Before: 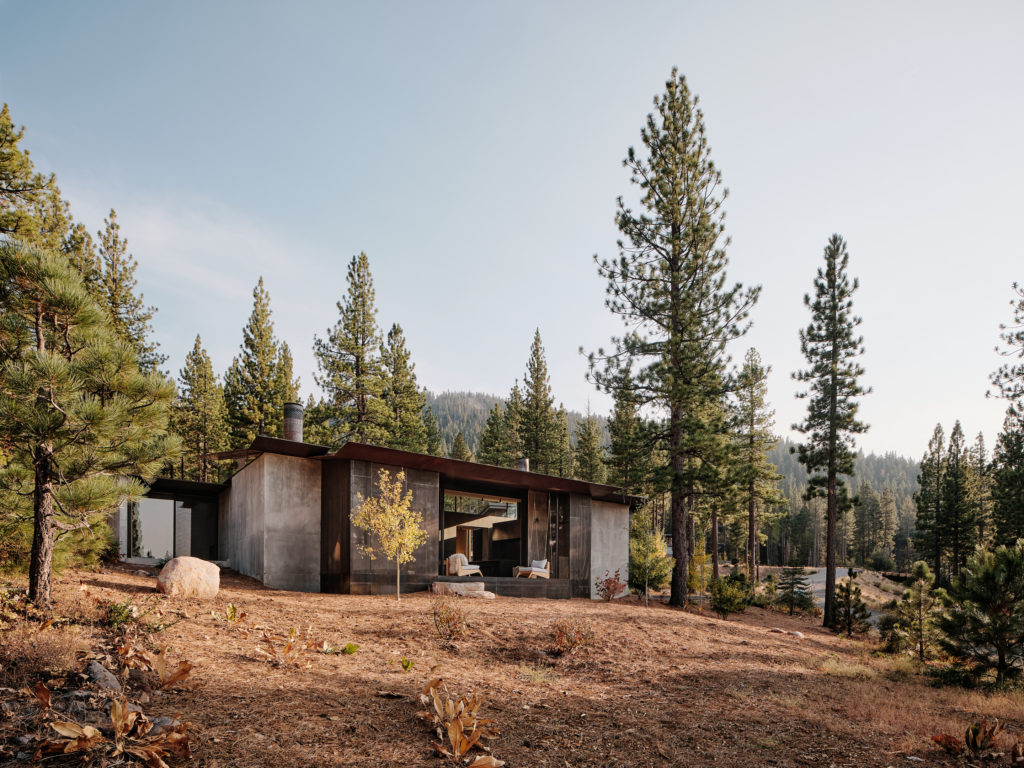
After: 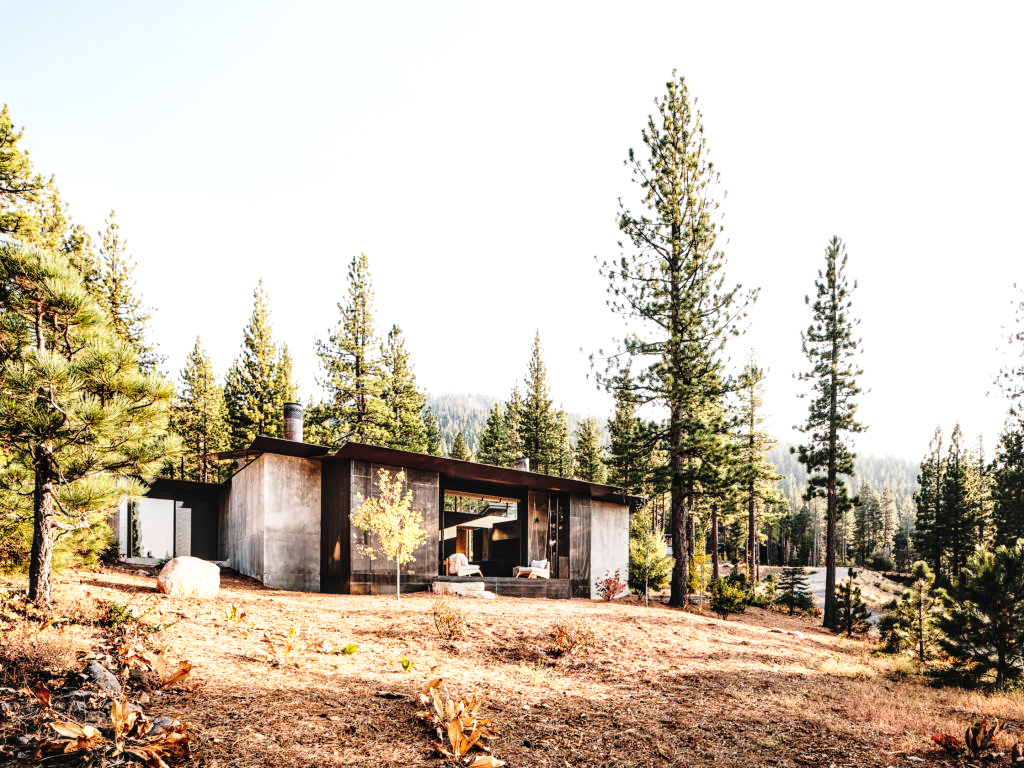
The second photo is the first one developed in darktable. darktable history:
base curve: curves: ch0 [(0, 0) (0.028, 0.03) (0.121, 0.232) (0.46, 0.748) (0.859, 0.968) (1, 1)], preserve colors none
tone equalizer: -8 EV -1.09 EV, -7 EV -1.01 EV, -6 EV -0.881 EV, -5 EV -0.561 EV, -3 EV 0.559 EV, -2 EV 0.85 EV, -1 EV 1 EV, +0 EV 1.06 EV
local contrast: on, module defaults
